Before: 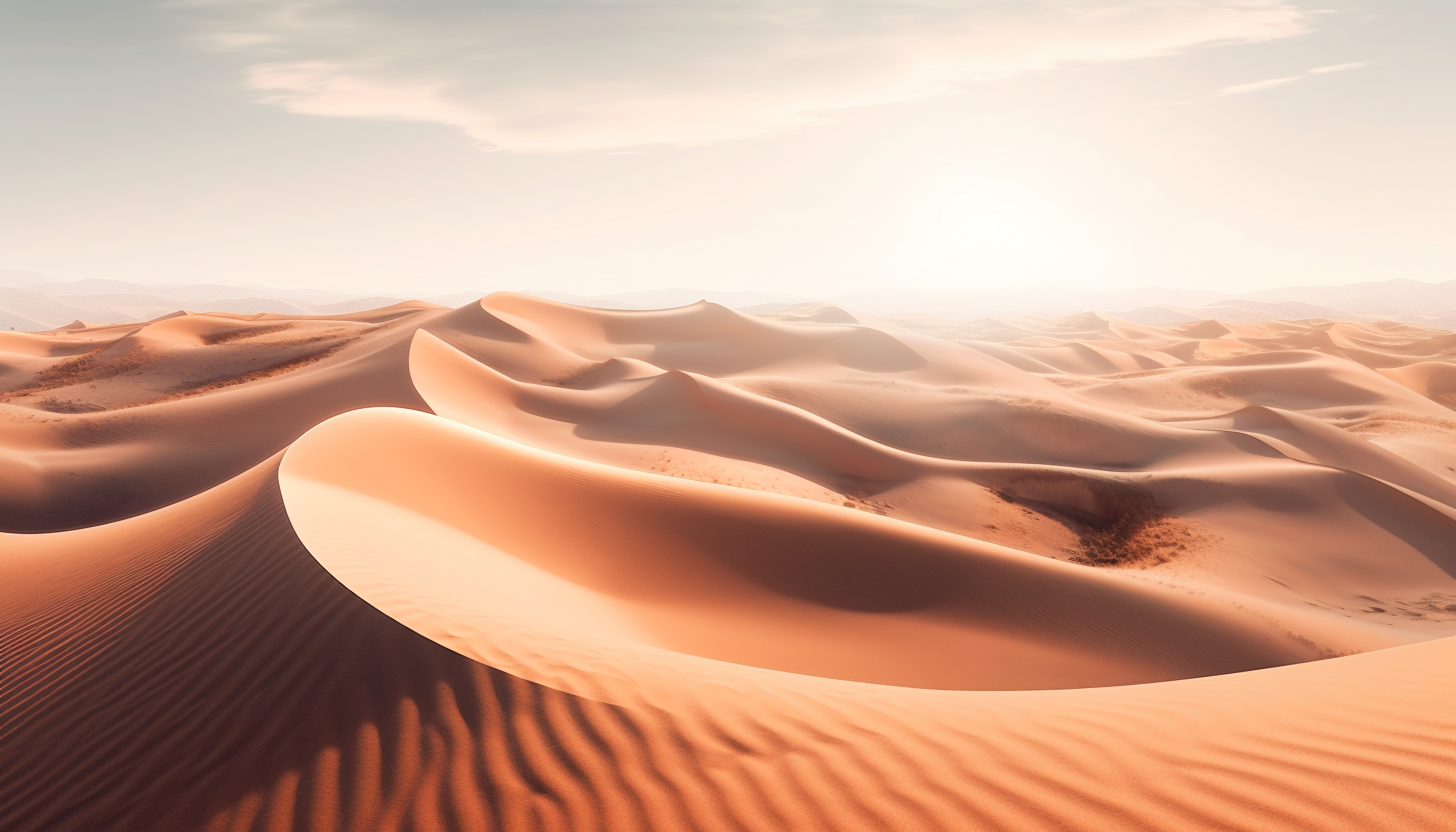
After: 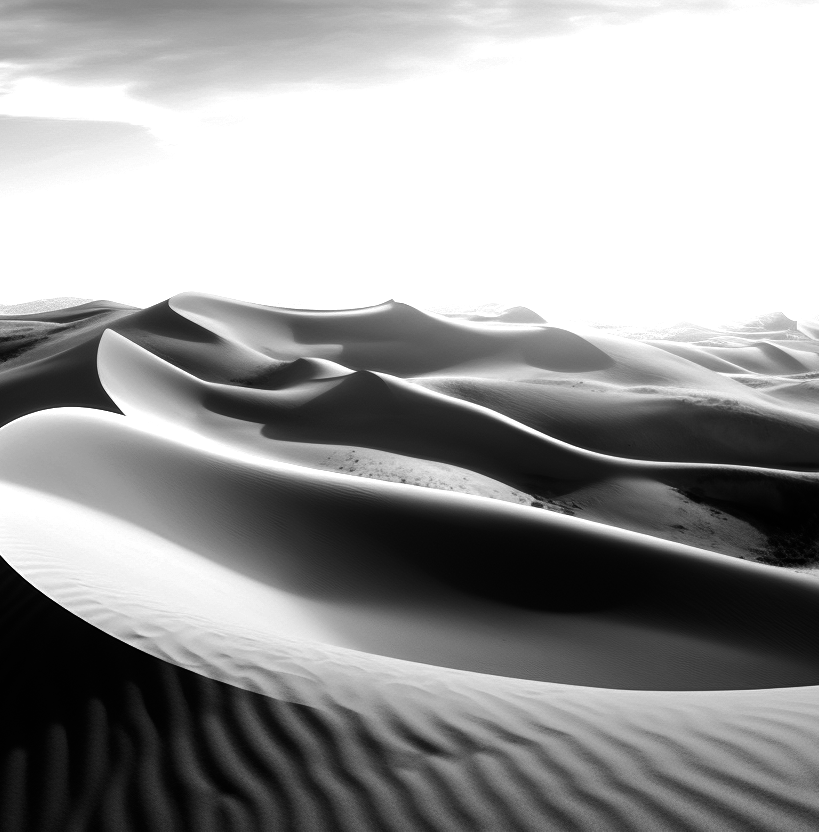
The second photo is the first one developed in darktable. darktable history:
crop: left 21.496%, right 22.254%
contrast brightness saturation: contrast 0.02, brightness -1, saturation -1
tone equalizer: -8 EV -0.417 EV, -7 EV -0.389 EV, -6 EV -0.333 EV, -5 EV -0.222 EV, -3 EV 0.222 EV, -2 EV 0.333 EV, -1 EV 0.389 EV, +0 EV 0.417 EV, edges refinement/feathering 500, mask exposure compensation -1.57 EV, preserve details no
